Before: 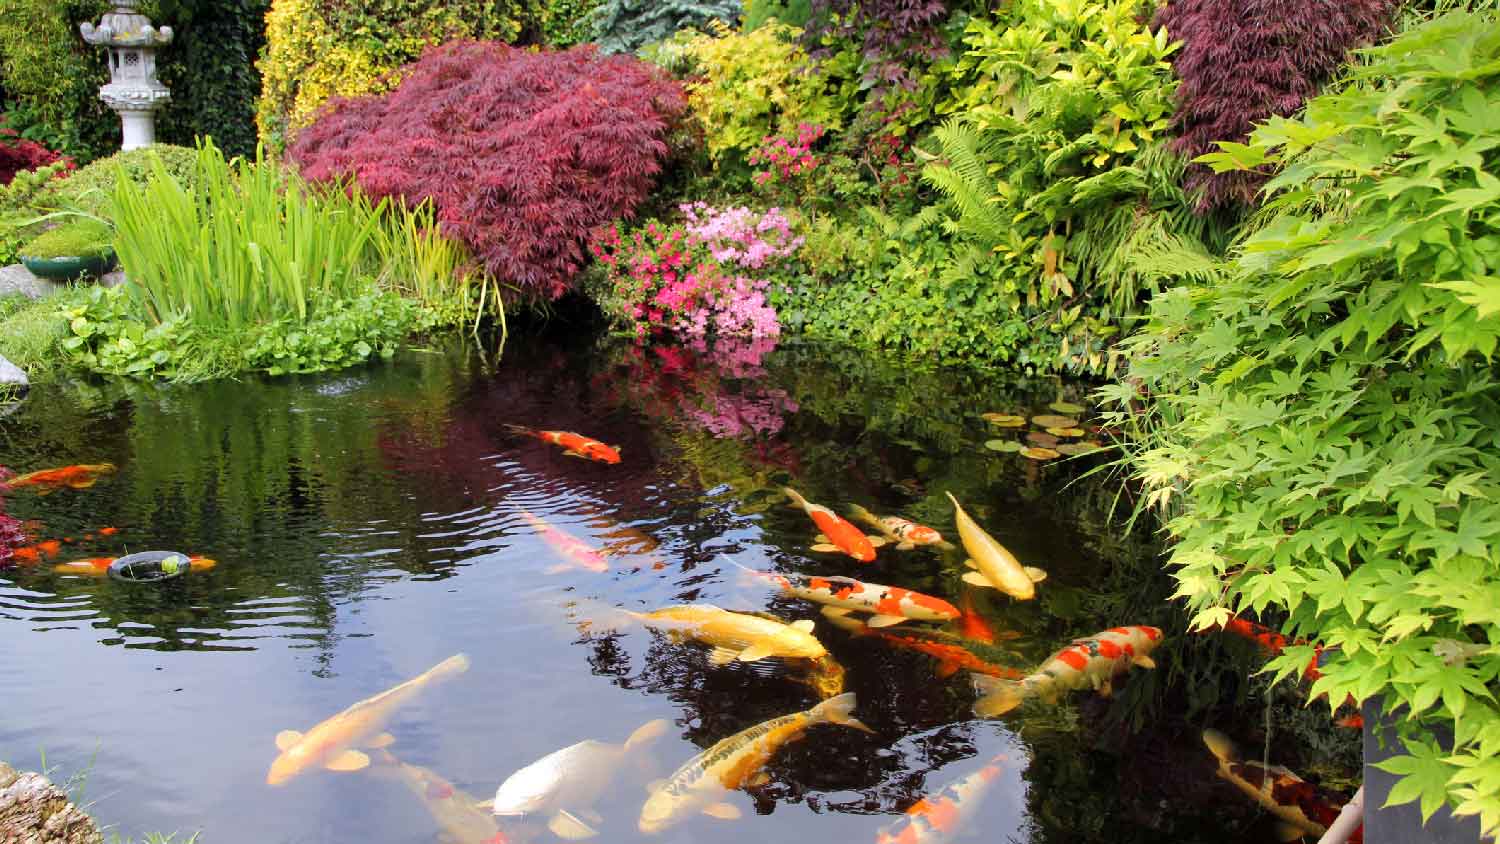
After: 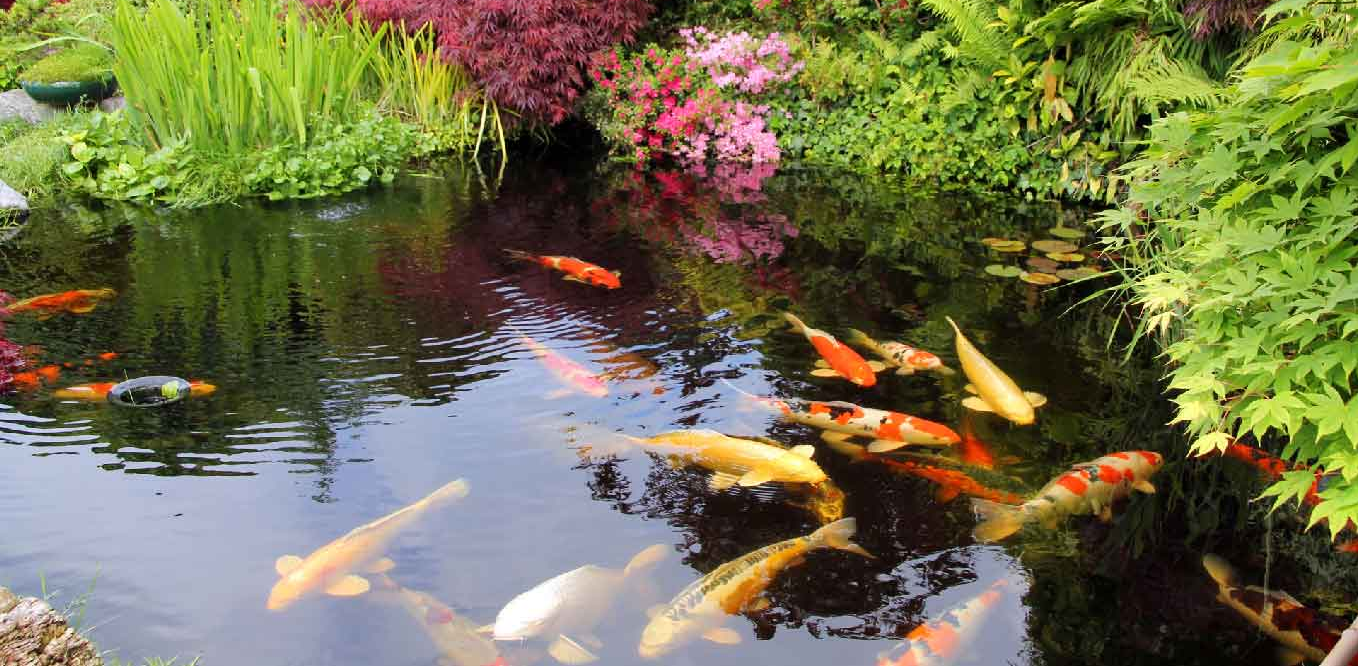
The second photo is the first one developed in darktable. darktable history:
crop: top 20.835%, right 9.443%, bottom 0.249%
exposure: compensate exposure bias true, compensate highlight preservation false
